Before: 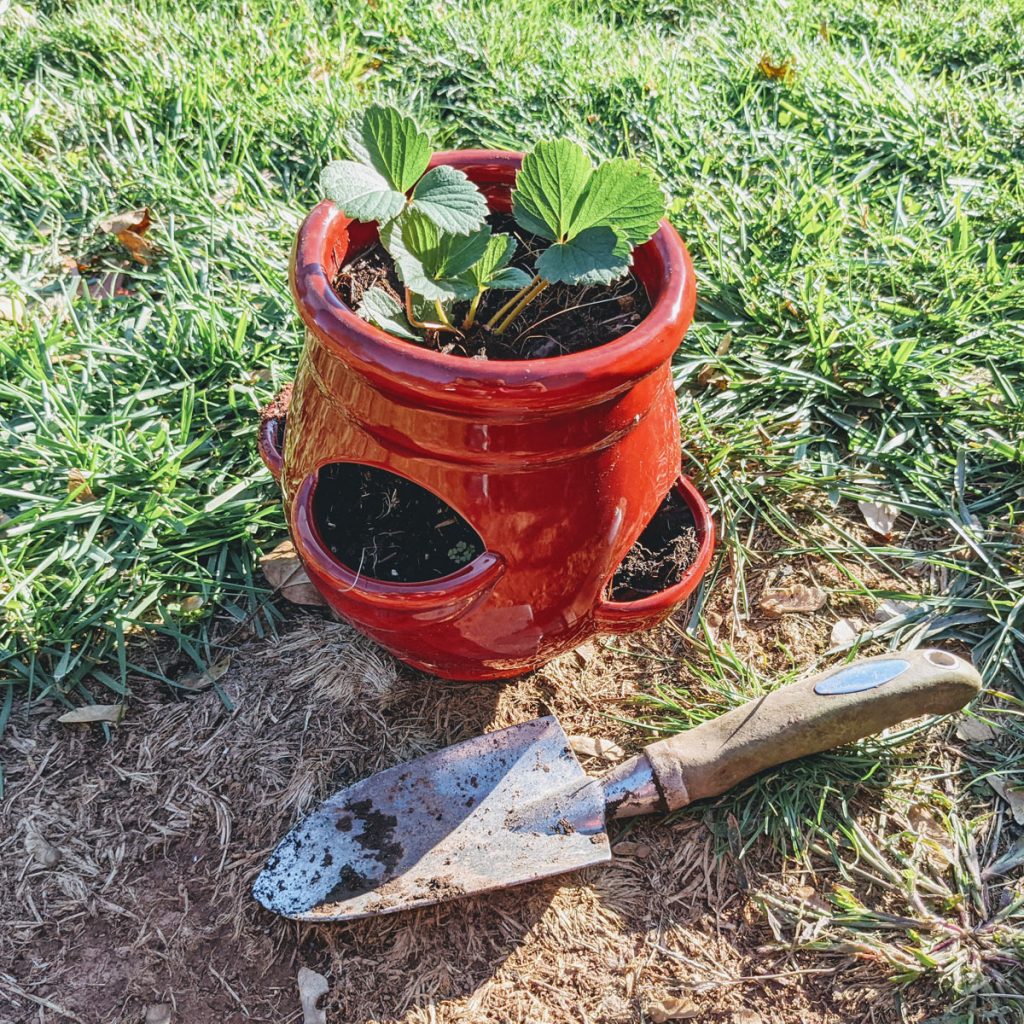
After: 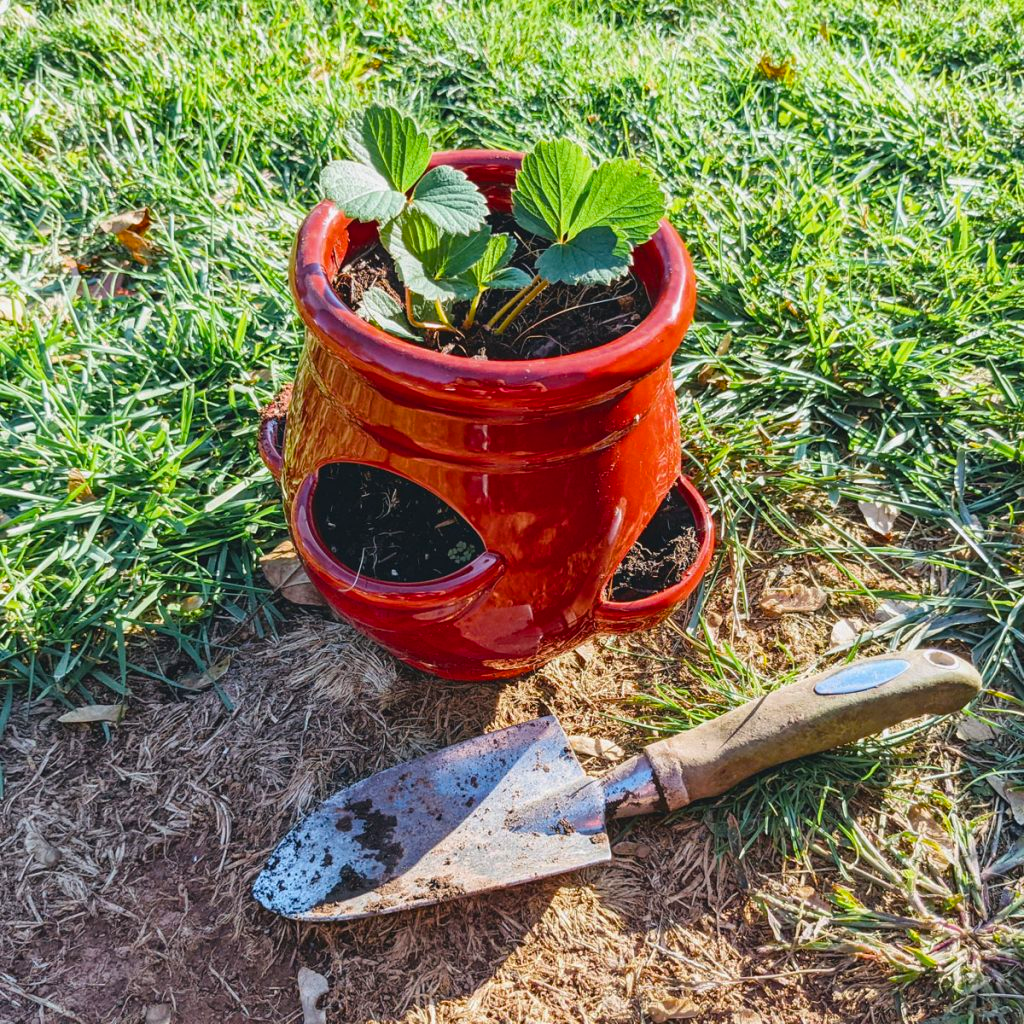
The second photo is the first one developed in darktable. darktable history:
color balance rgb: power › luminance -3.927%, power › hue 142.35°, linear chroma grading › shadows -3.186%, linear chroma grading › highlights -3.716%, perceptual saturation grading › global saturation 29.784%, global vibrance 20%
